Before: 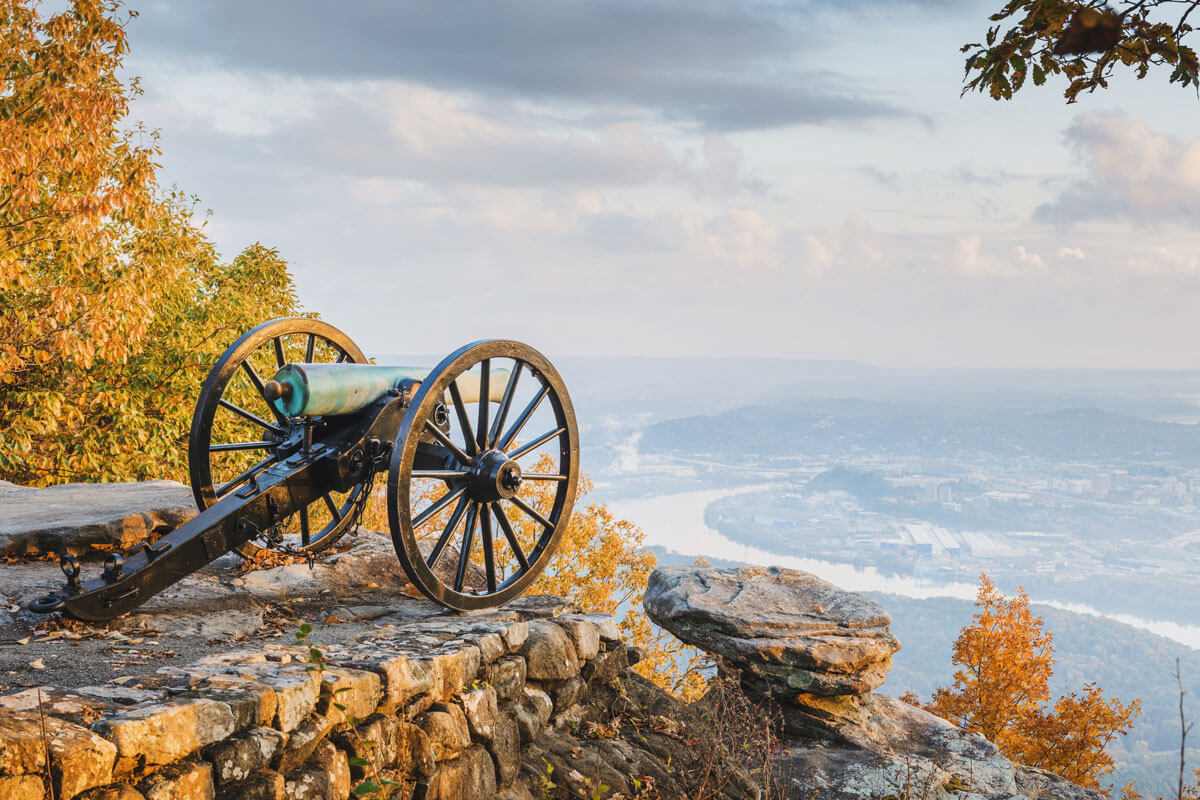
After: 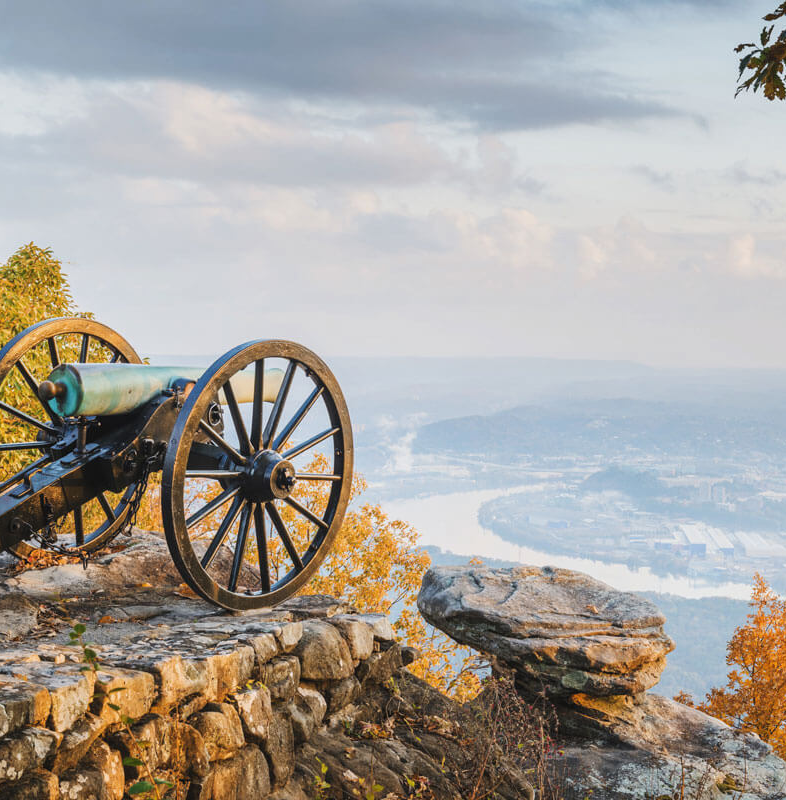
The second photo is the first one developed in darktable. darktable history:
crop and rotate: left 18.867%, right 15.591%
